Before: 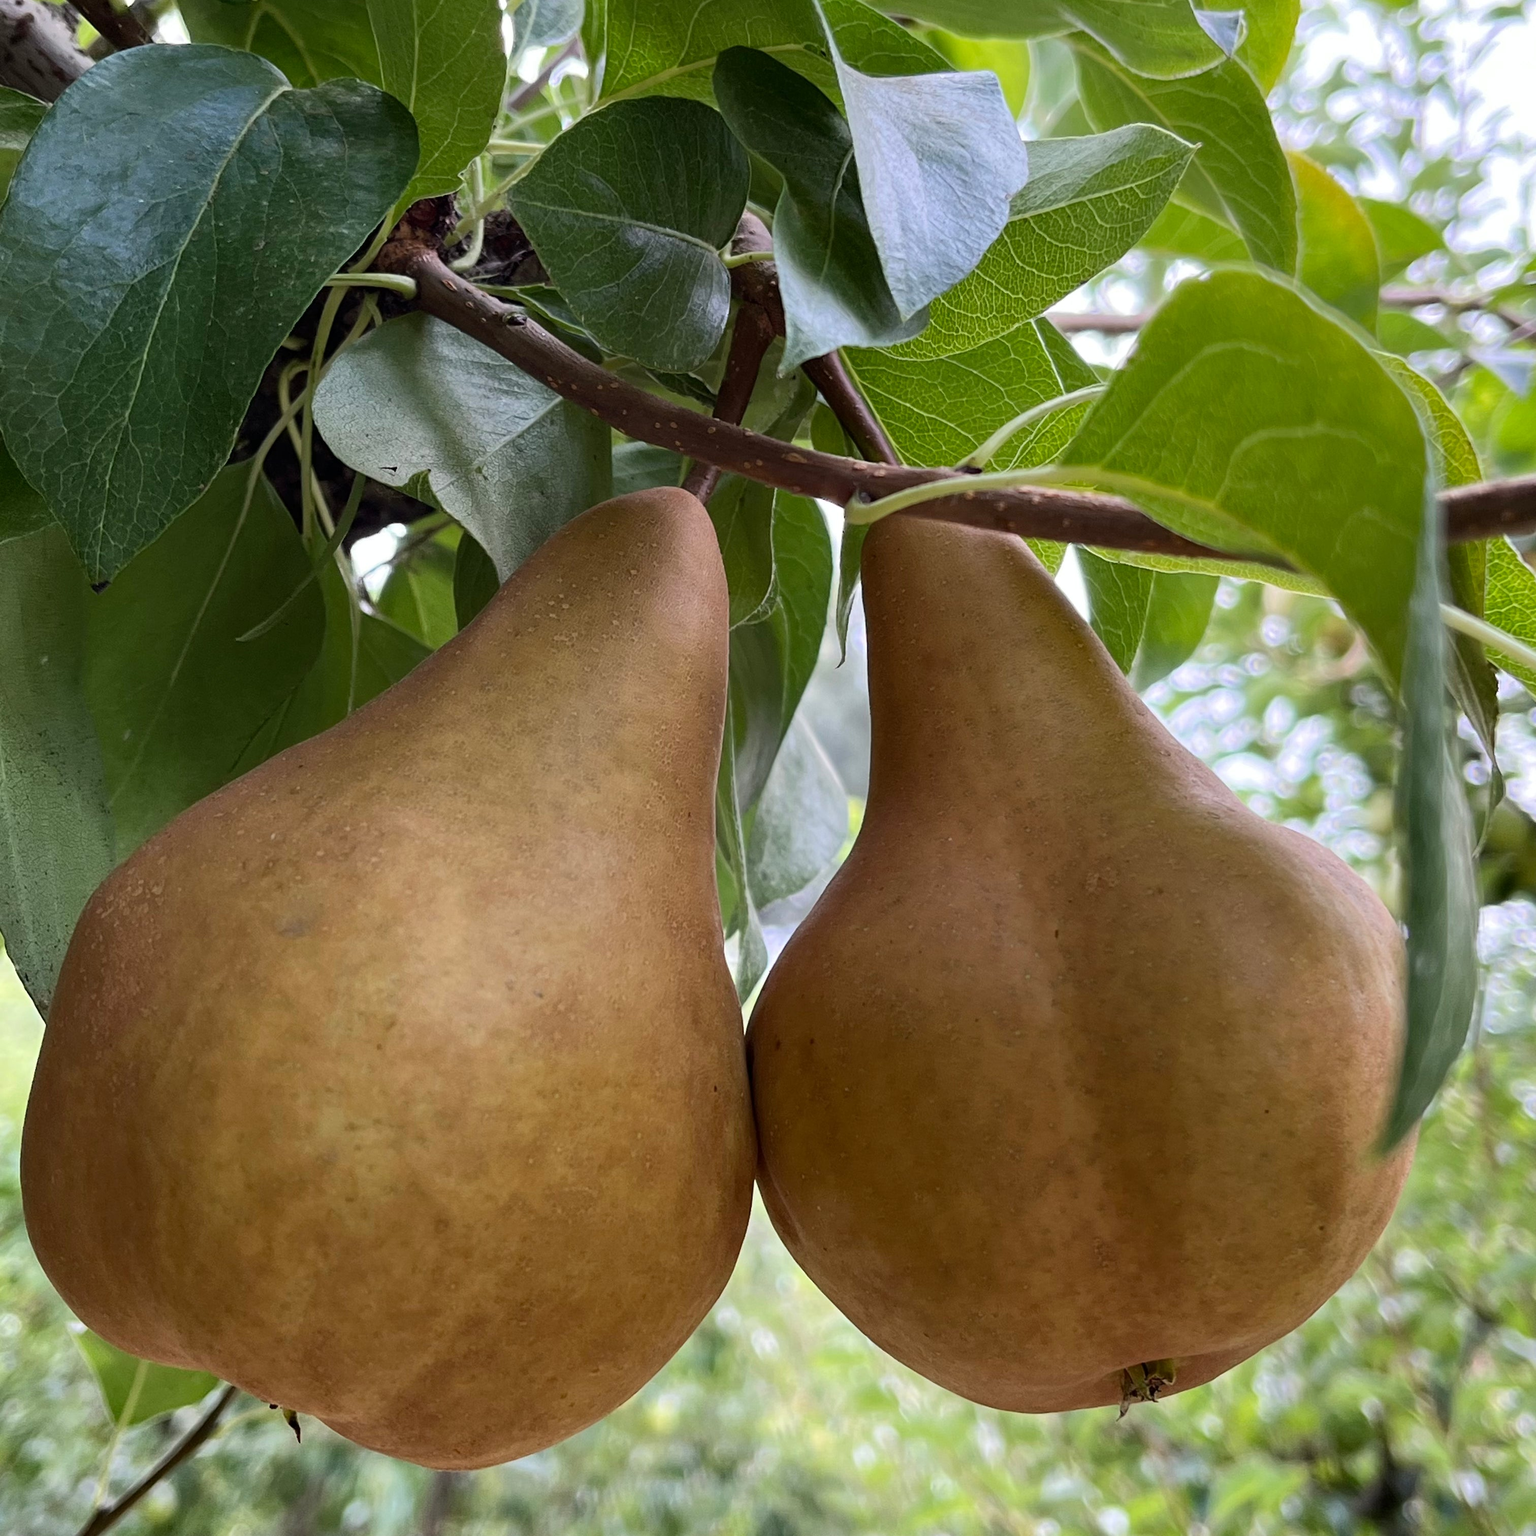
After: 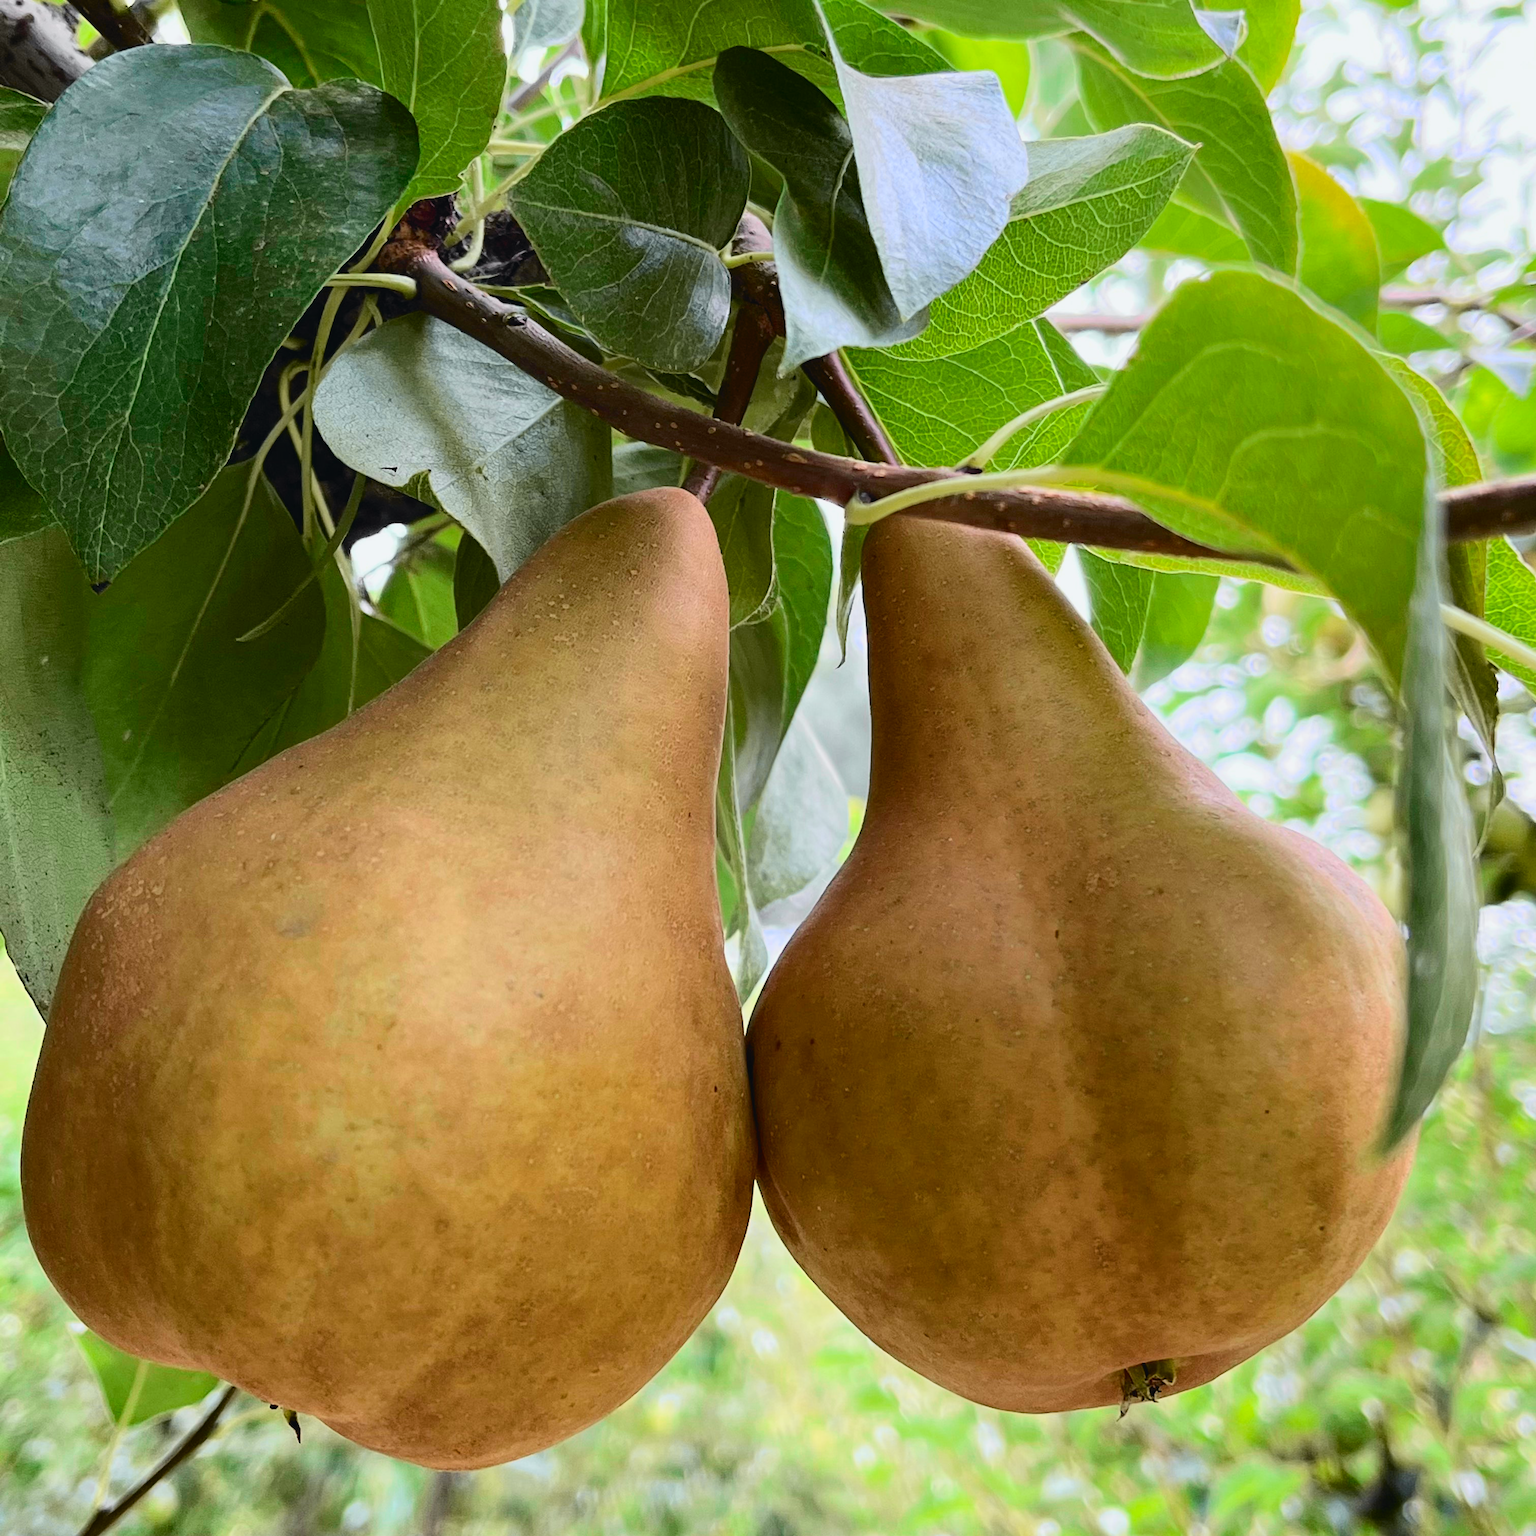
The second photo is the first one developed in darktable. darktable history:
color balance rgb: shadows fall-off 100.511%, perceptual saturation grading › global saturation 19.988%, mask middle-gray fulcrum 21.812%, global vibrance 11.107%
base curve: preserve colors none
tone curve: curves: ch0 [(0, 0.026) (0.104, 0.1) (0.233, 0.262) (0.398, 0.507) (0.498, 0.621) (0.65, 0.757) (0.835, 0.883) (1, 0.961)]; ch1 [(0, 0) (0.346, 0.307) (0.408, 0.369) (0.453, 0.457) (0.482, 0.476) (0.502, 0.498) (0.521, 0.507) (0.553, 0.554) (0.638, 0.646) (0.693, 0.727) (1, 1)]; ch2 [(0, 0) (0.366, 0.337) (0.434, 0.46) (0.485, 0.494) (0.5, 0.494) (0.511, 0.508) (0.537, 0.55) (0.579, 0.599) (0.663, 0.67) (1, 1)], color space Lab, independent channels, preserve colors none
